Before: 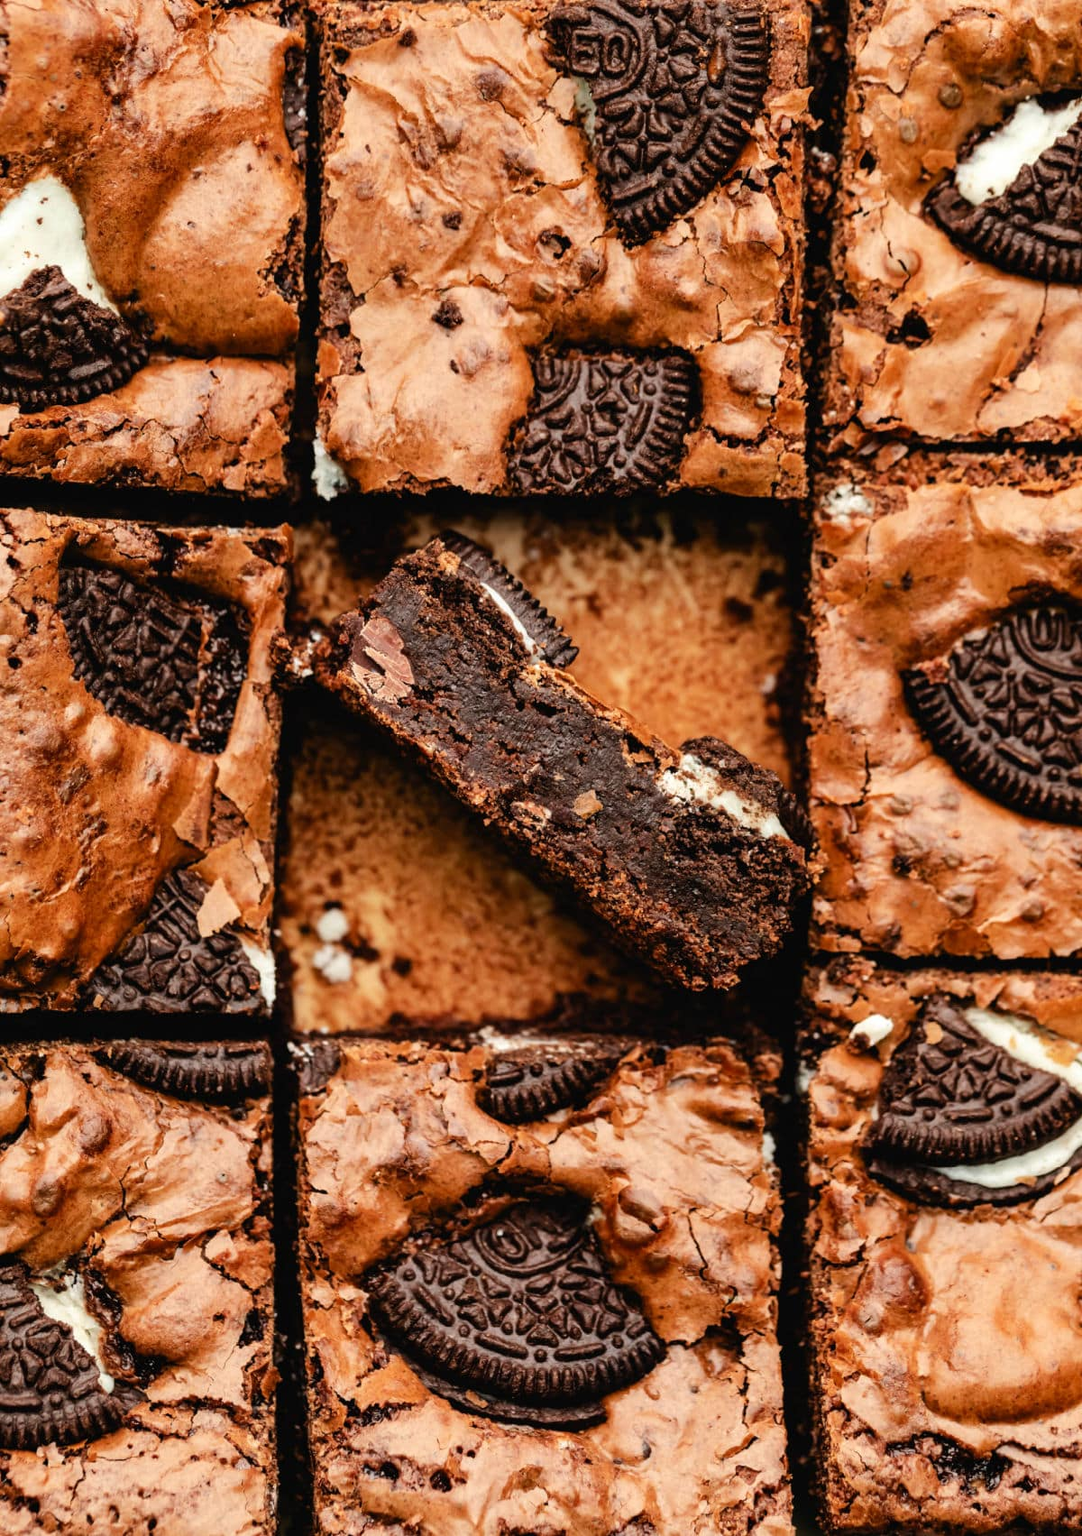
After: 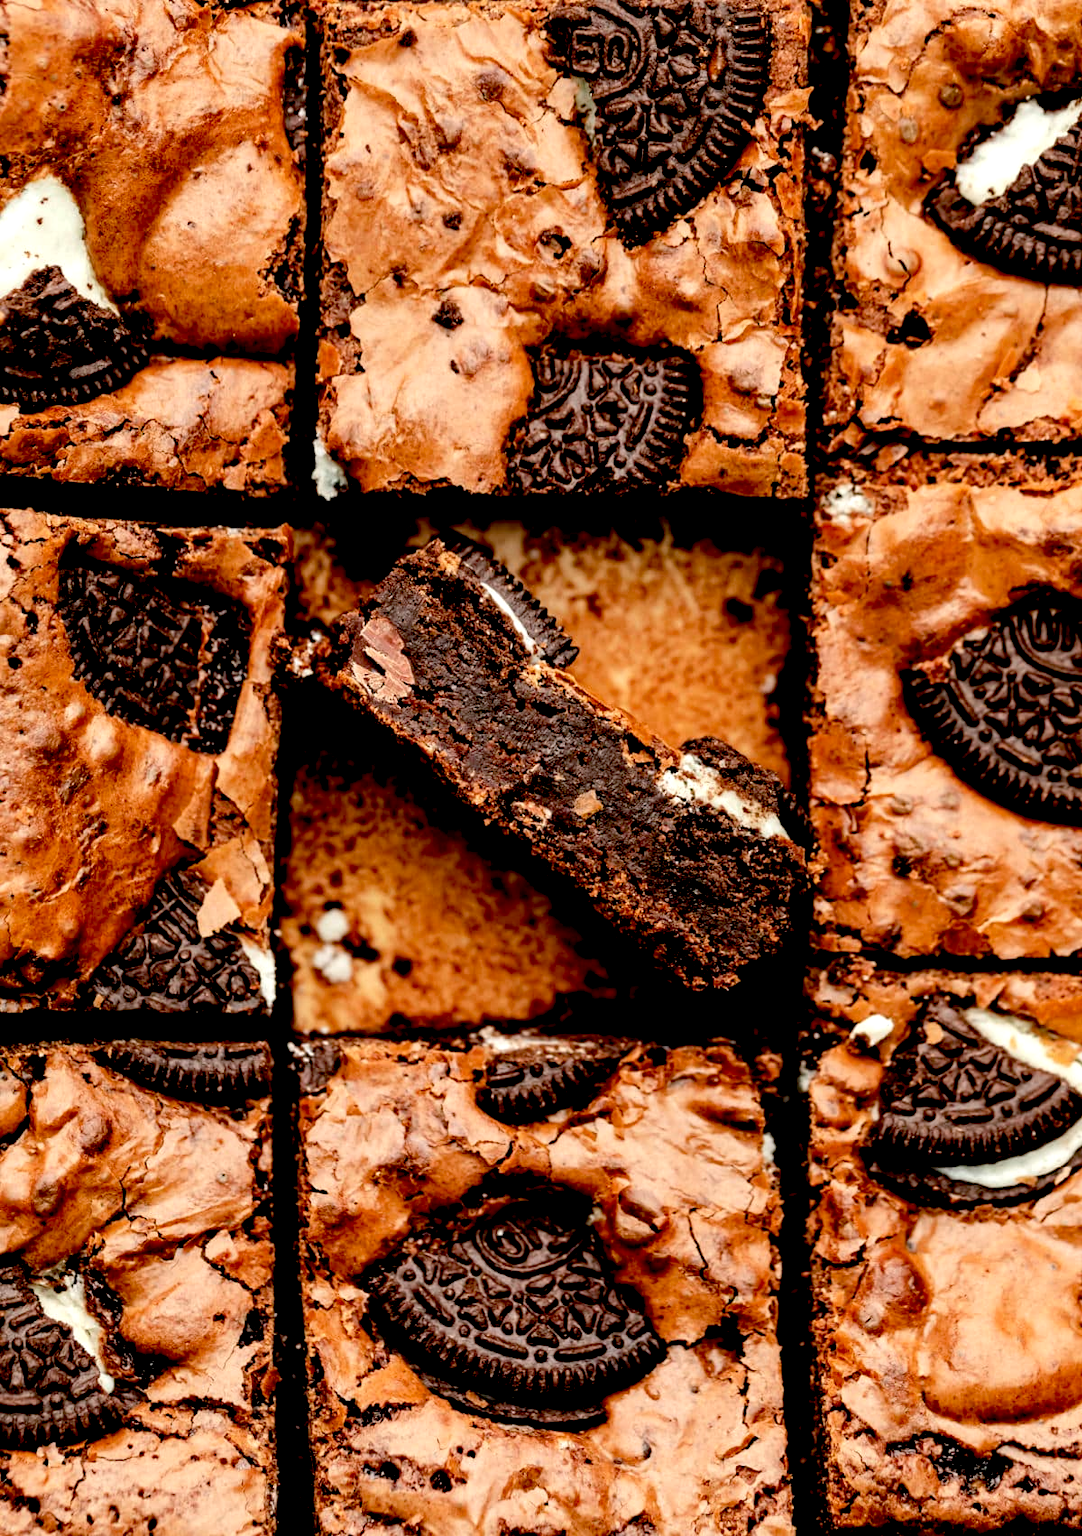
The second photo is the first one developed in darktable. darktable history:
exposure: black level correction 0.027, exposure 0.182 EV
